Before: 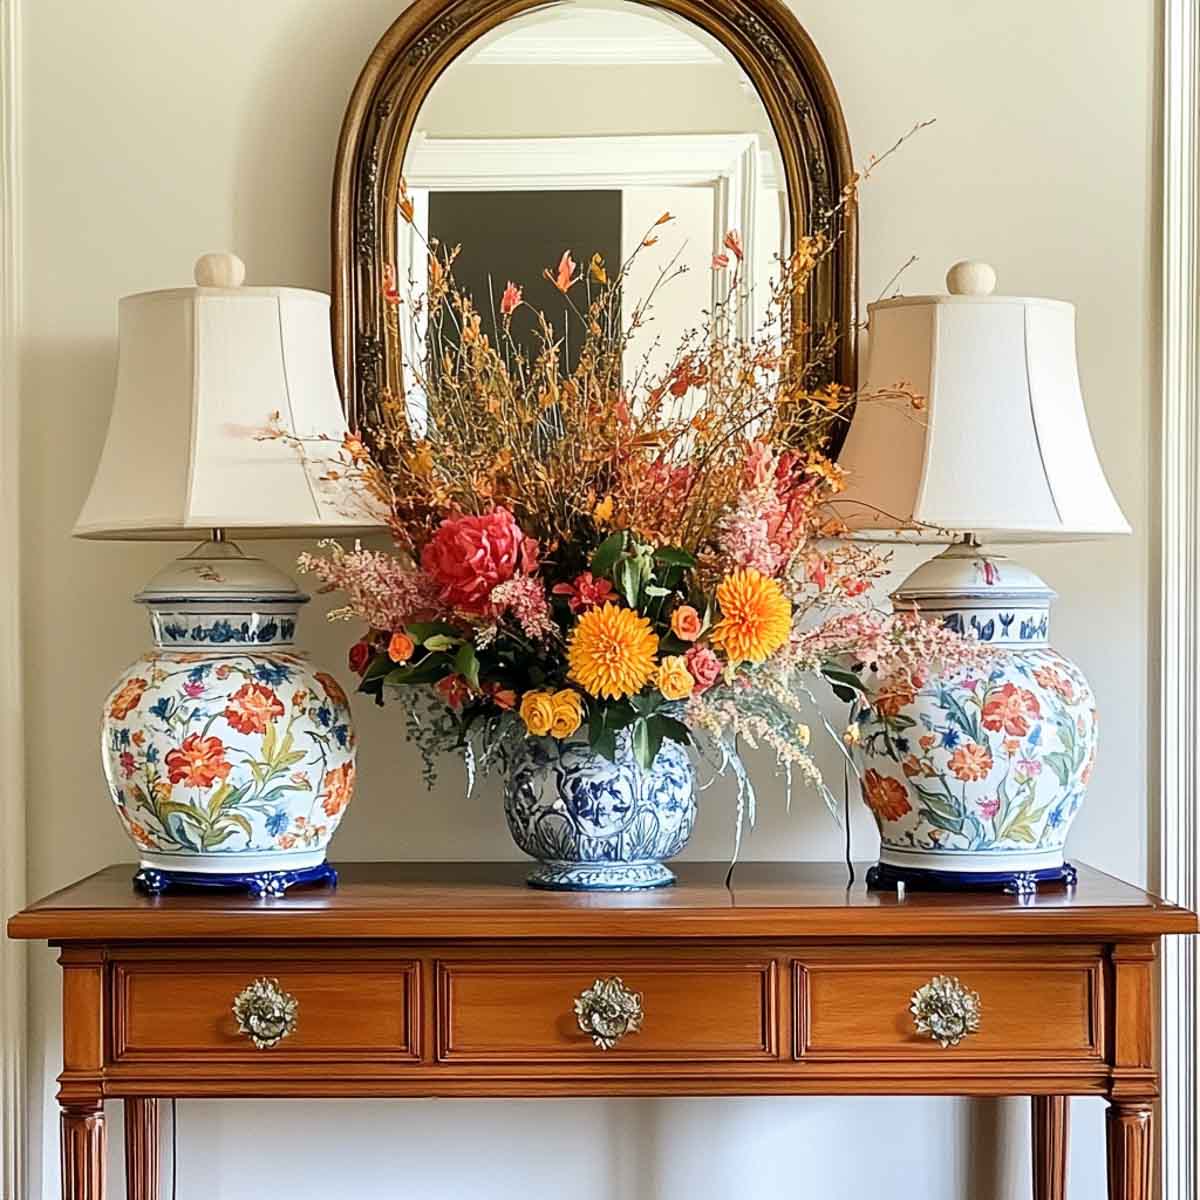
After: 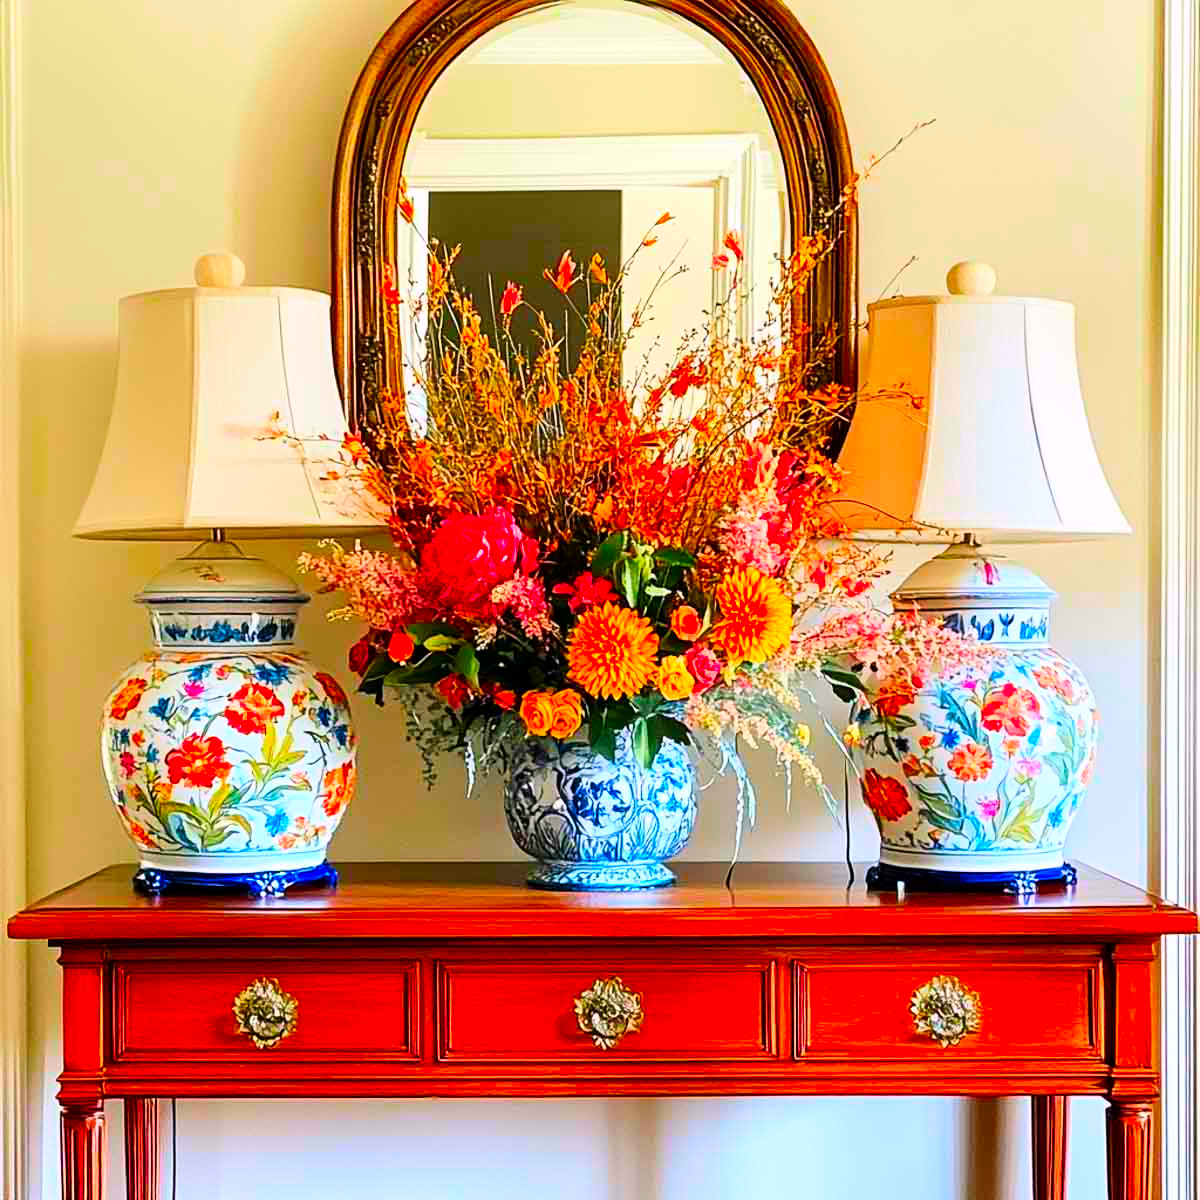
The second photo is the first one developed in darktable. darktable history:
color correction: highlights a* 1.59, highlights b* -1.7, saturation 2.48
tone curve: curves: ch0 [(0, 0) (0.004, 0.001) (0.133, 0.112) (0.325, 0.362) (0.832, 0.893) (1, 1)], color space Lab, linked channels, preserve colors none
